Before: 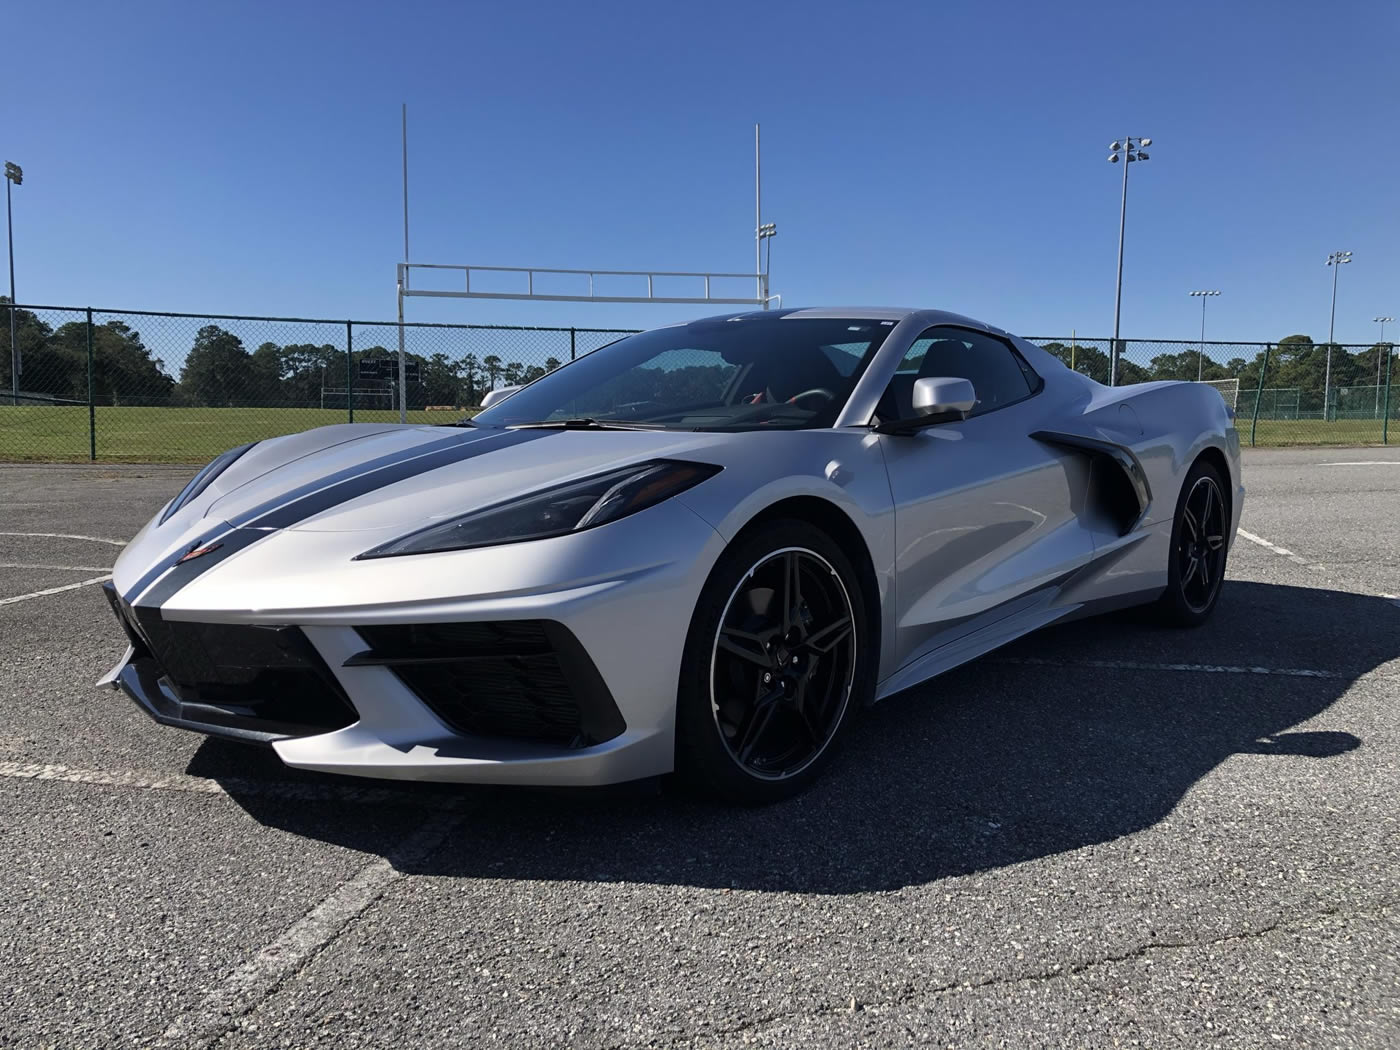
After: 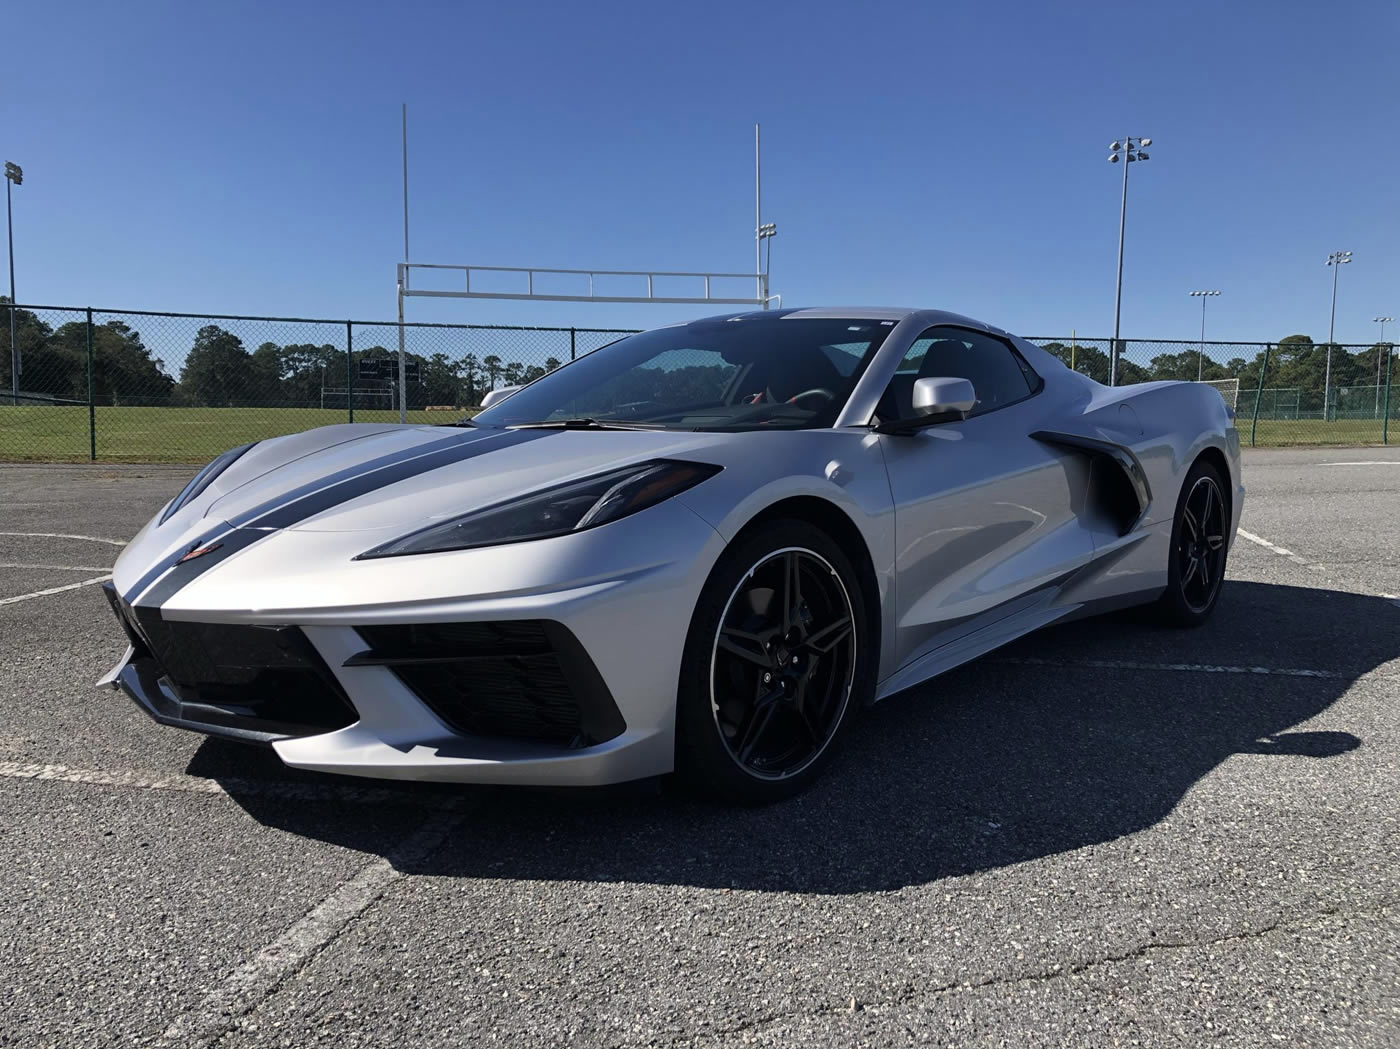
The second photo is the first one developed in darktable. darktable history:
contrast brightness saturation: saturation -0.05
crop: bottom 0.071%
